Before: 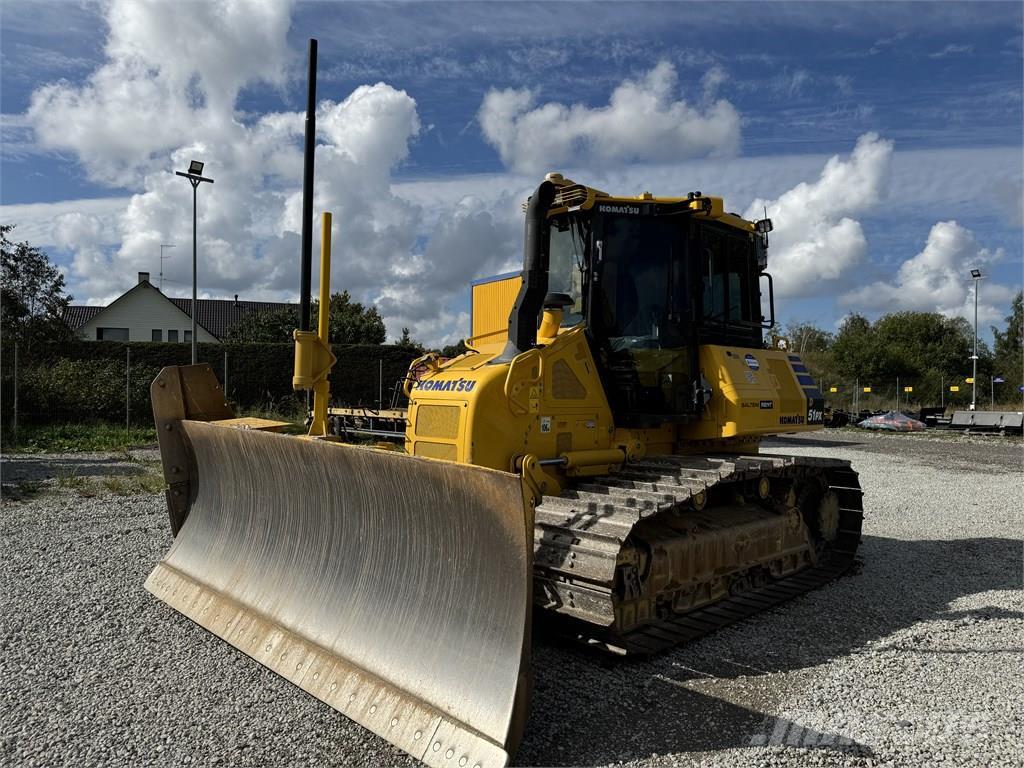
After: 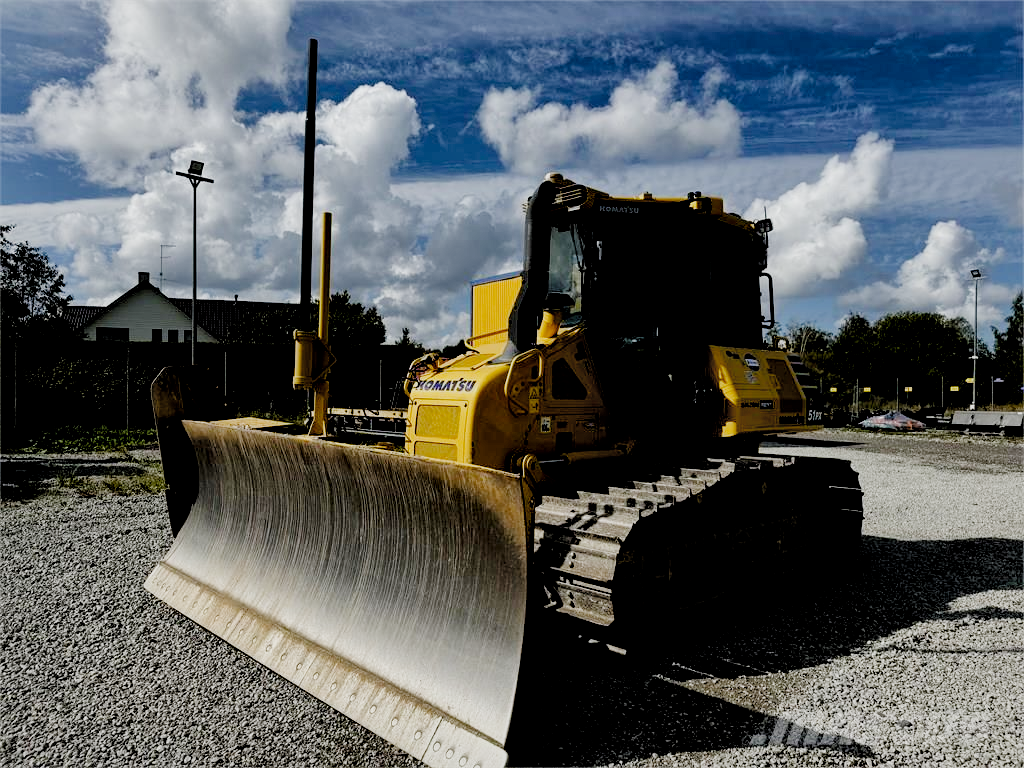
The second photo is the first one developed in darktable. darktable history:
filmic rgb: black relative exposure -2.85 EV, white relative exposure 4.56 EV, hardness 1.77, contrast 1.25, preserve chrominance no, color science v5 (2021)
local contrast: mode bilateral grid, contrast 25, coarseness 60, detail 151%, midtone range 0.2
